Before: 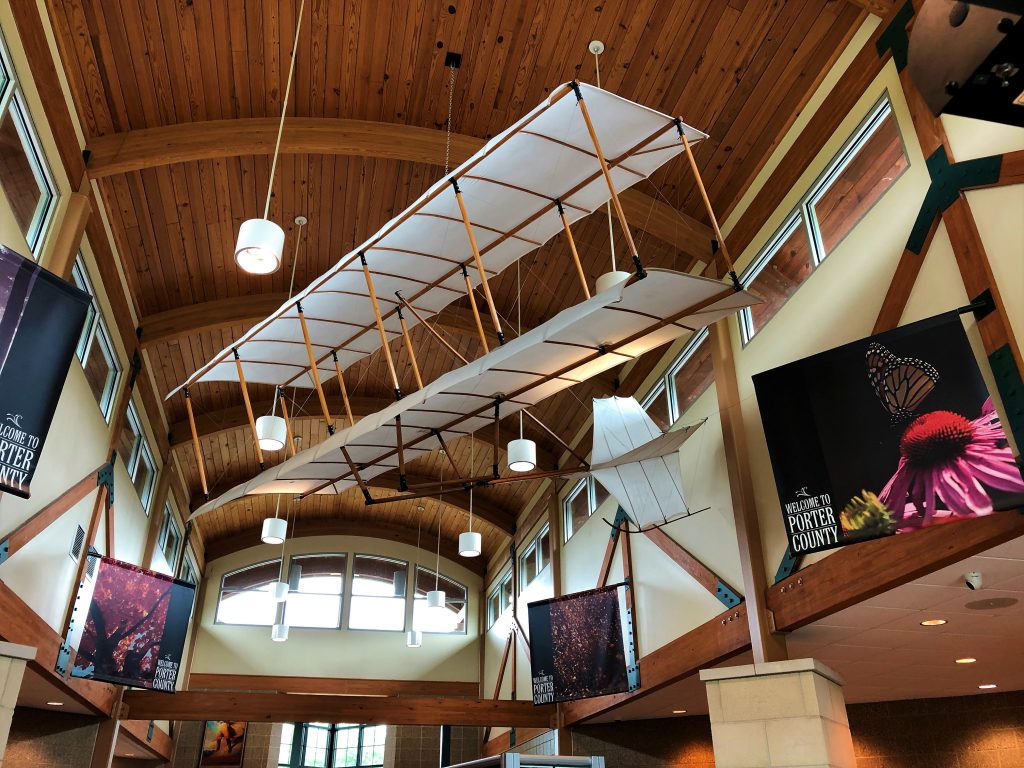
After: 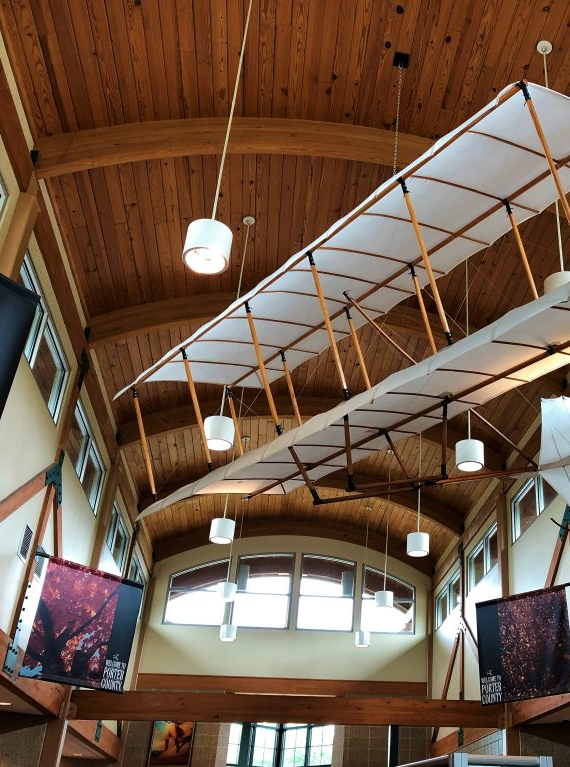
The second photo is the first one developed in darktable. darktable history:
crop: left 5.1%, right 38.962%
